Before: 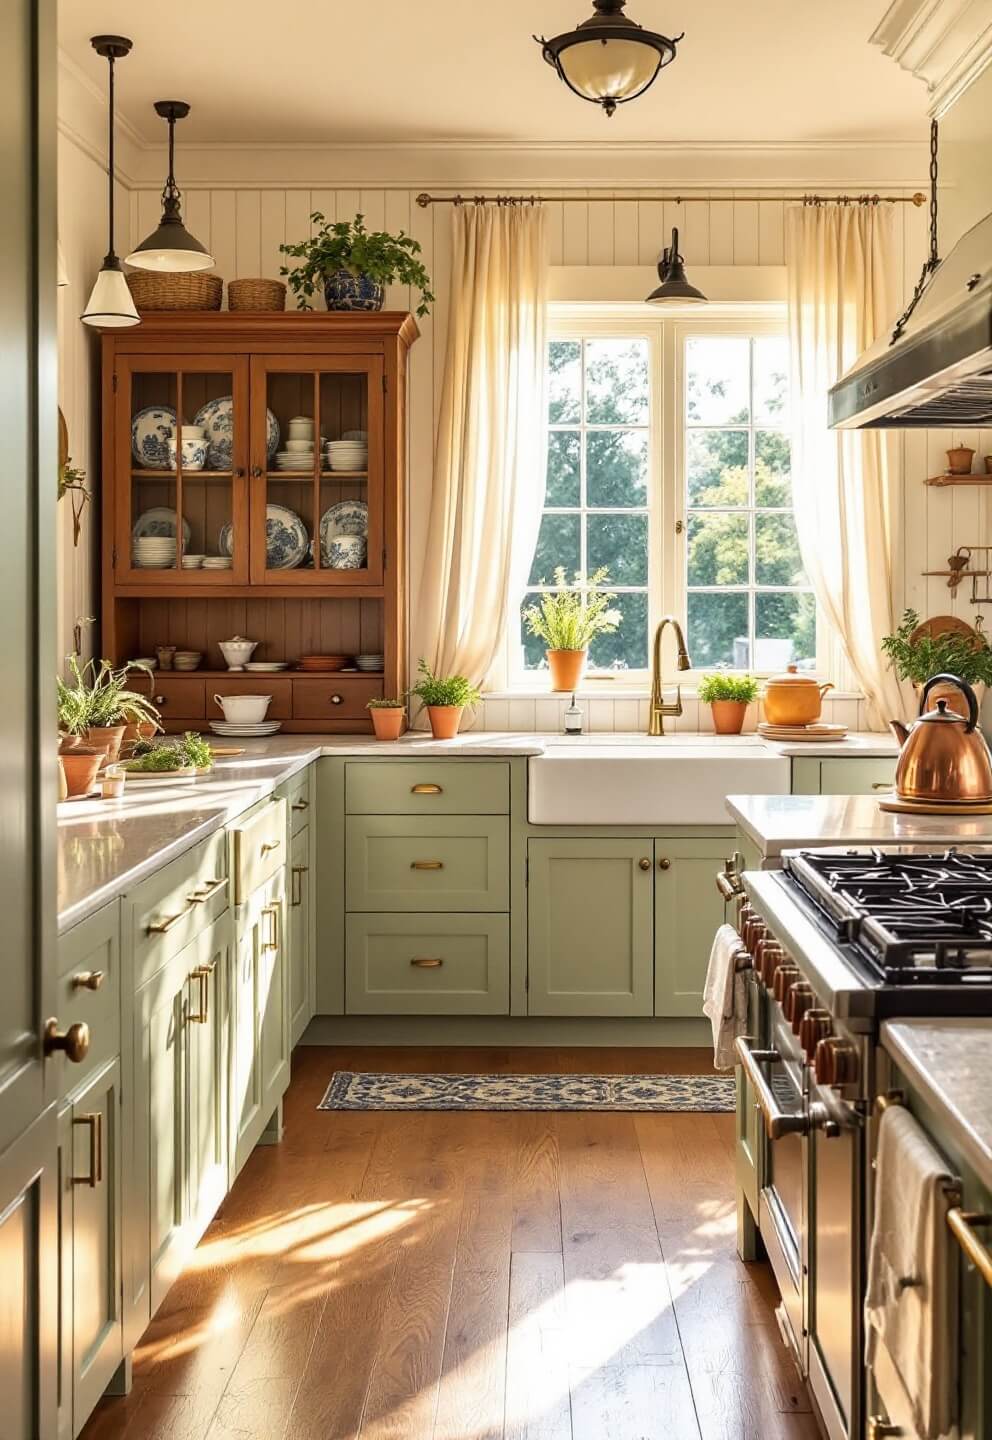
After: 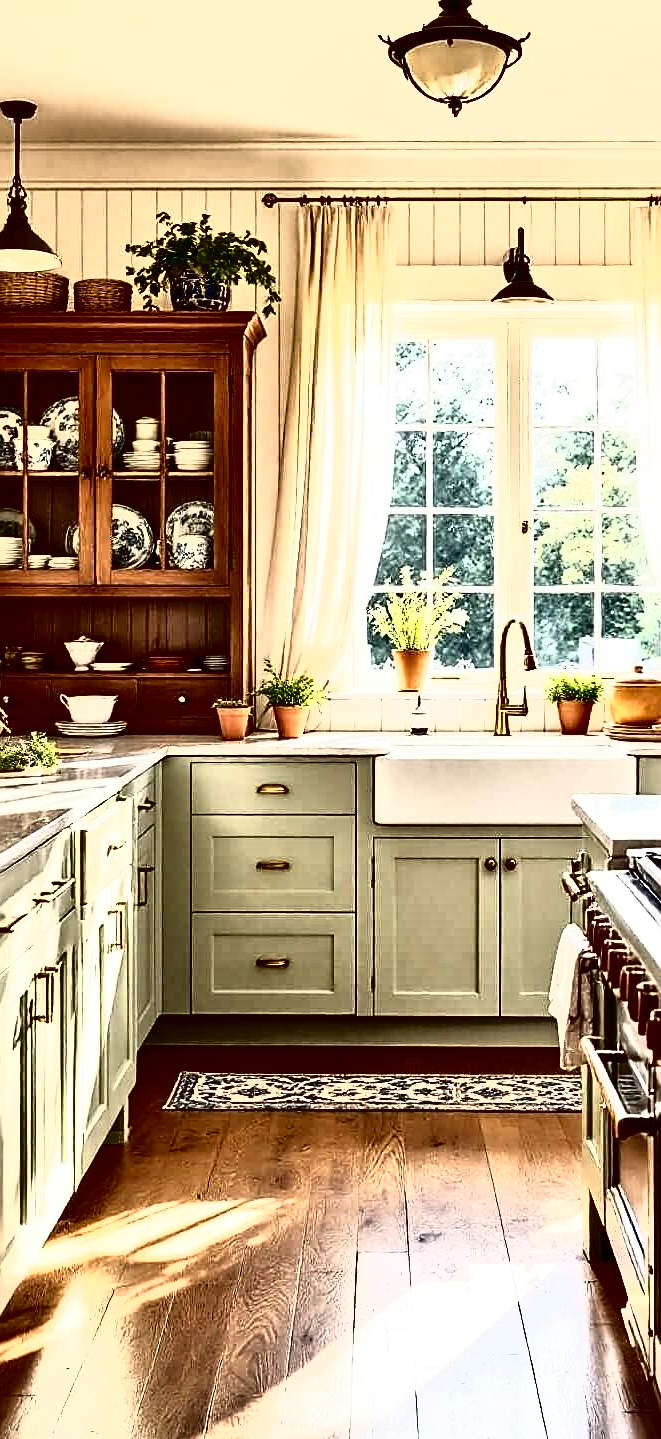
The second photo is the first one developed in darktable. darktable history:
sharpen: on, module defaults
crop and rotate: left 15.624%, right 17.708%
tone curve: curves: ch0 [(0, 0) (0.003, 0.005) (0.011, 0.005) (0.025, 0.006) (0.044, 0.008) (0.069, 0.01) (0.1, 0.012) (0.136, 0.015) (0.177, 0.019) (0.224, 0.017) (0.277, 0.015) (0.335, 0.018) (0.399, 0.043) (0.468, 0.118) (0.543, 0.349) (0.623, 0.591) (0.709, 0.88) (0.801, 0.983) (0.898, 0.973) (1, 1)], color space Lab, independent channels
tone equalizer: -7 EV 0.145 EV, -6 EV 0.634 EV, -5 EV 1.16 EV, -4 EV 1.3 EV, -3 EV 1.17 EV, -2 EV 0.6 EV, -1 EV 0.159 EV, mask exposure compensation -0.505 EV
